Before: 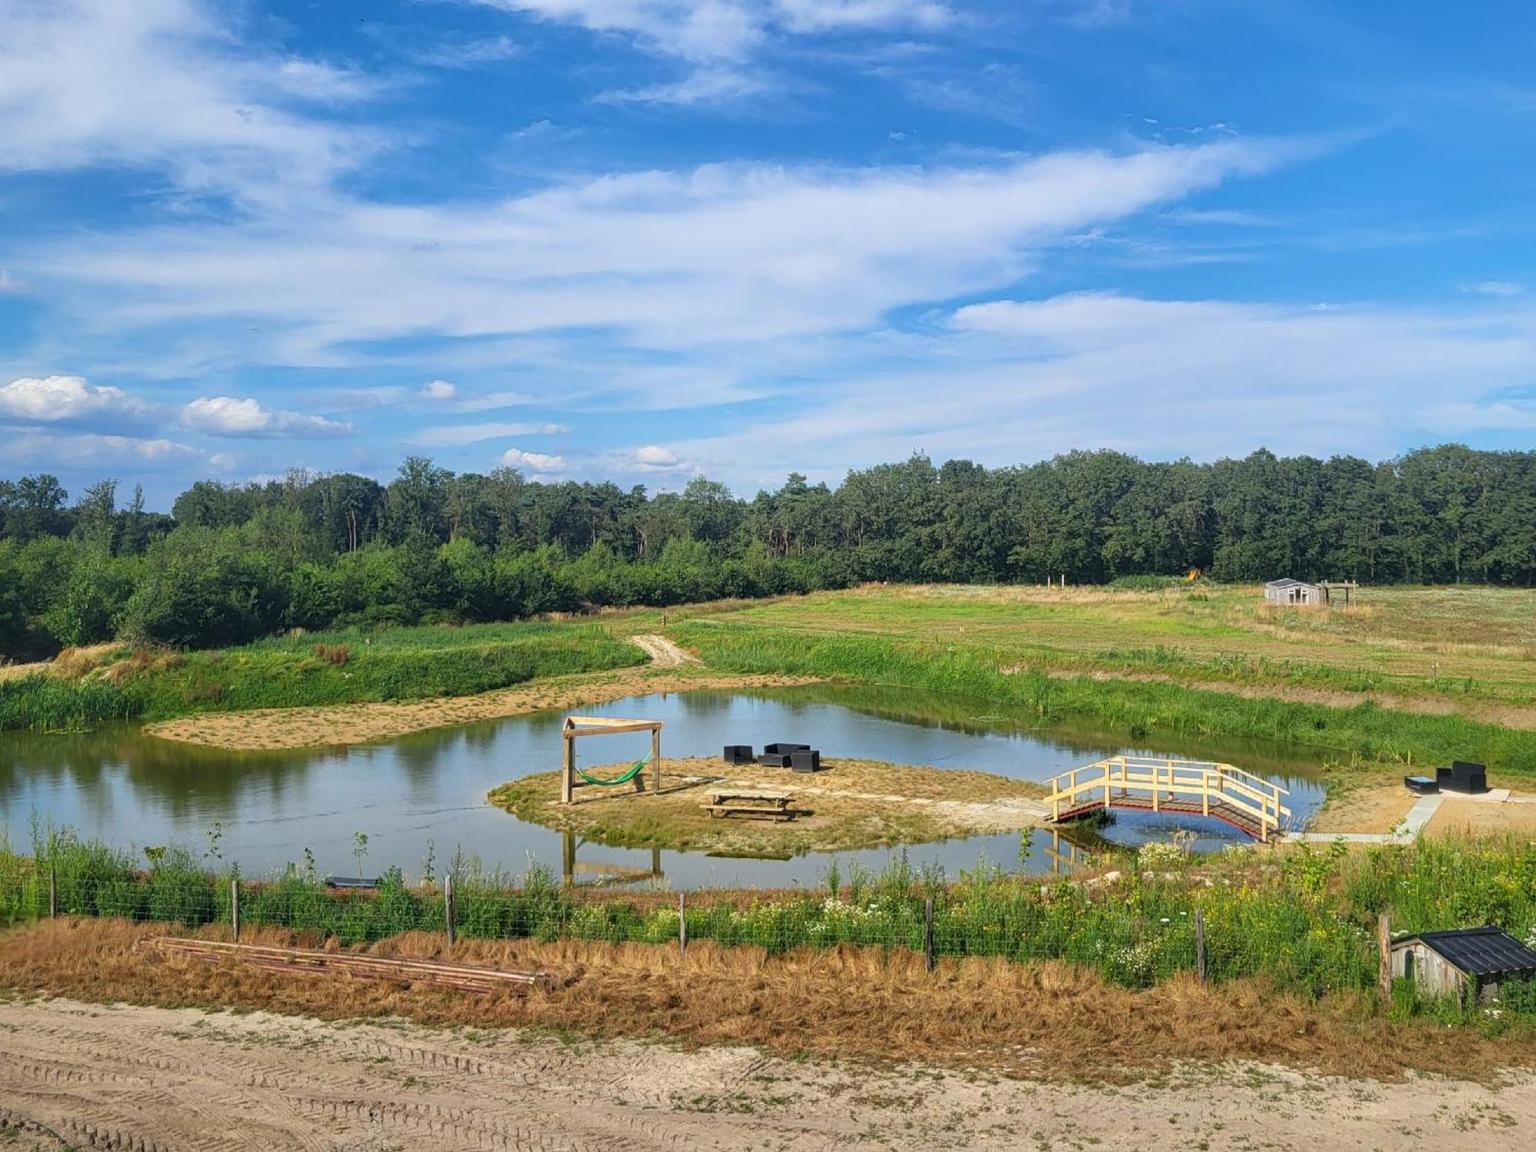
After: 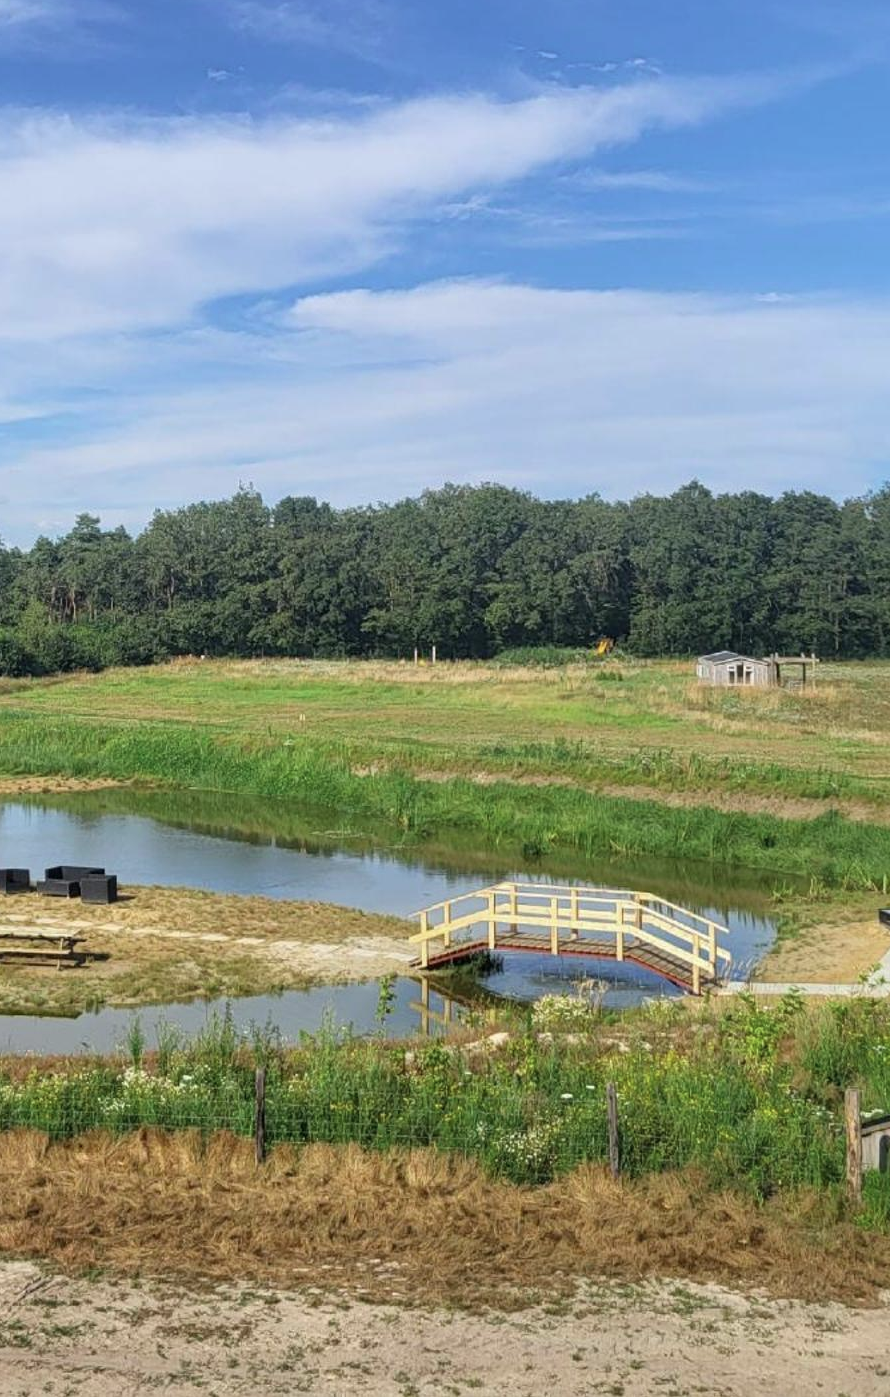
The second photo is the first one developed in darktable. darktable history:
color zones: curves: ch1 [(0.113, 0.438) (0.75, 0.5)]; ch2 [(0.12, 0.526) (0.75, 0.5)]
crop: left 47.539%, top 6.818%, right 7.923%
